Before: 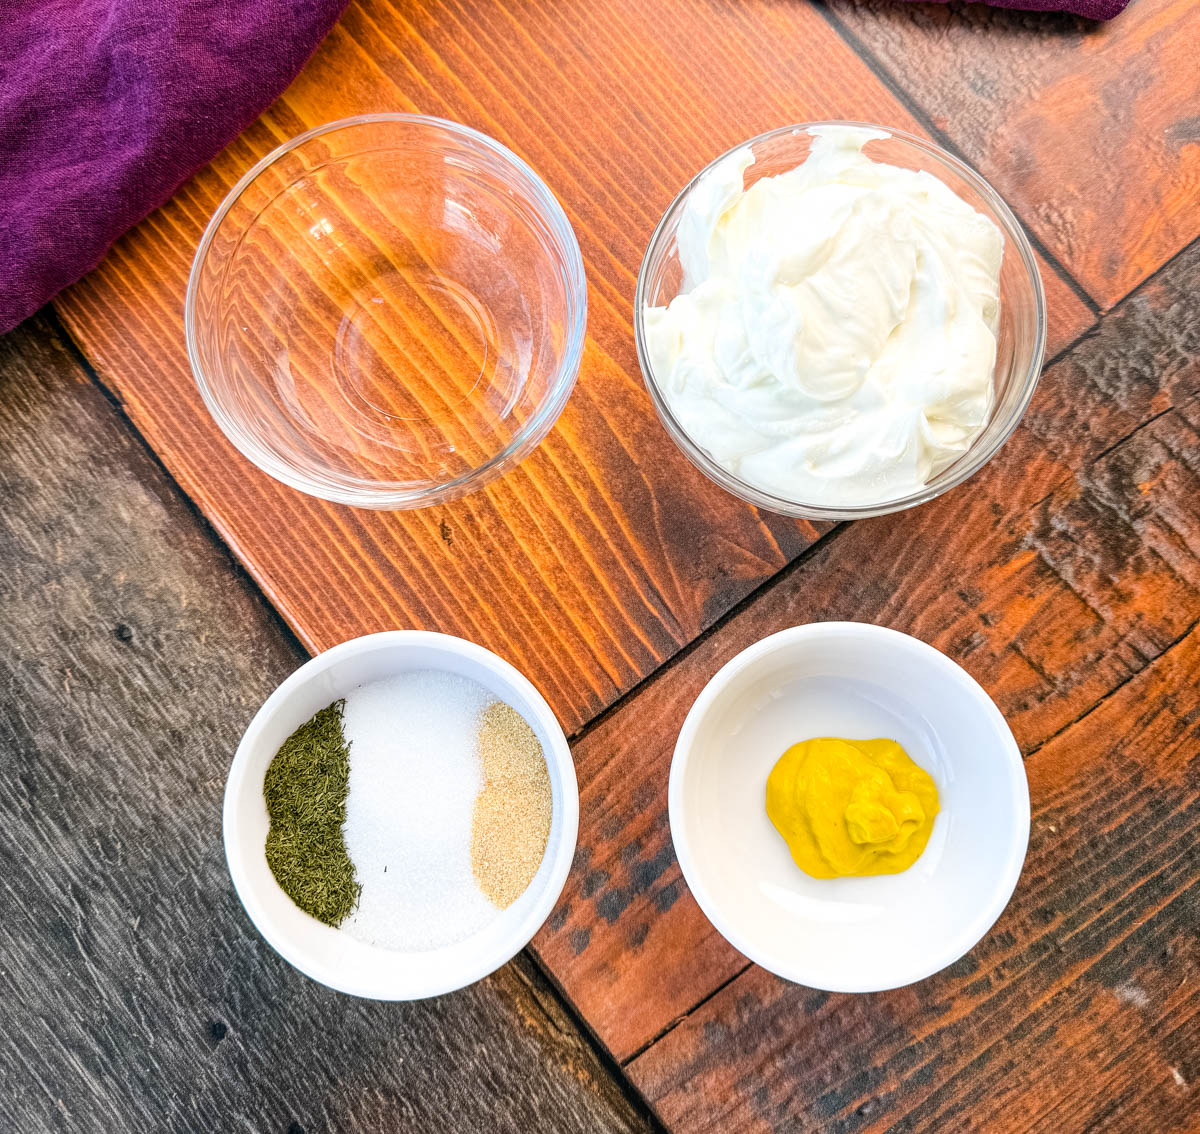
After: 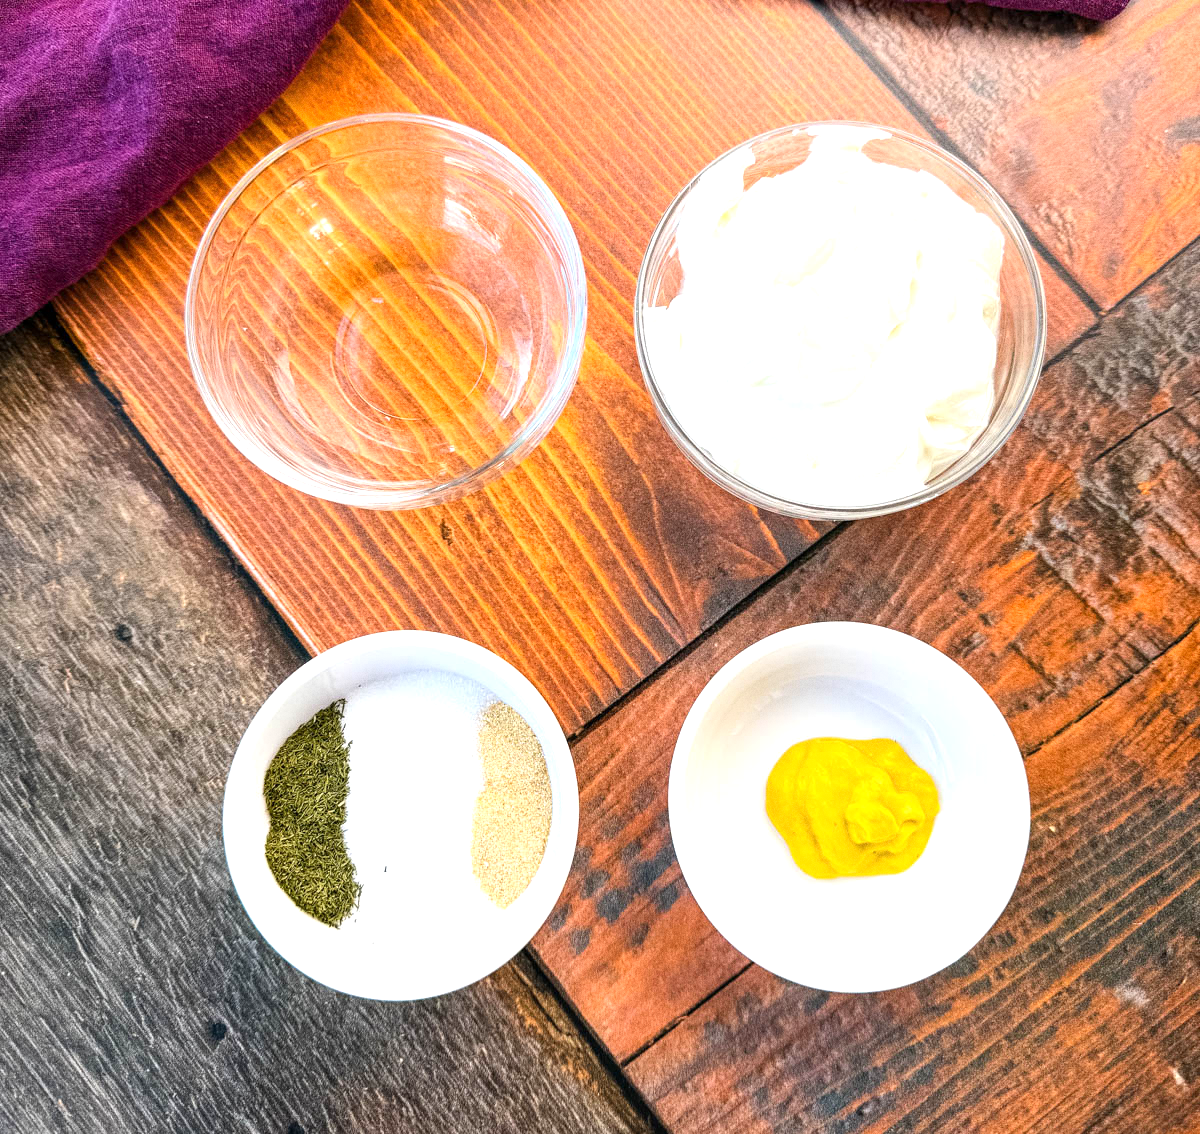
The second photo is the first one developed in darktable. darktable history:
grain: on, module defaults
exposure: exposure 0.493 EV, compensate highlight preservation false
